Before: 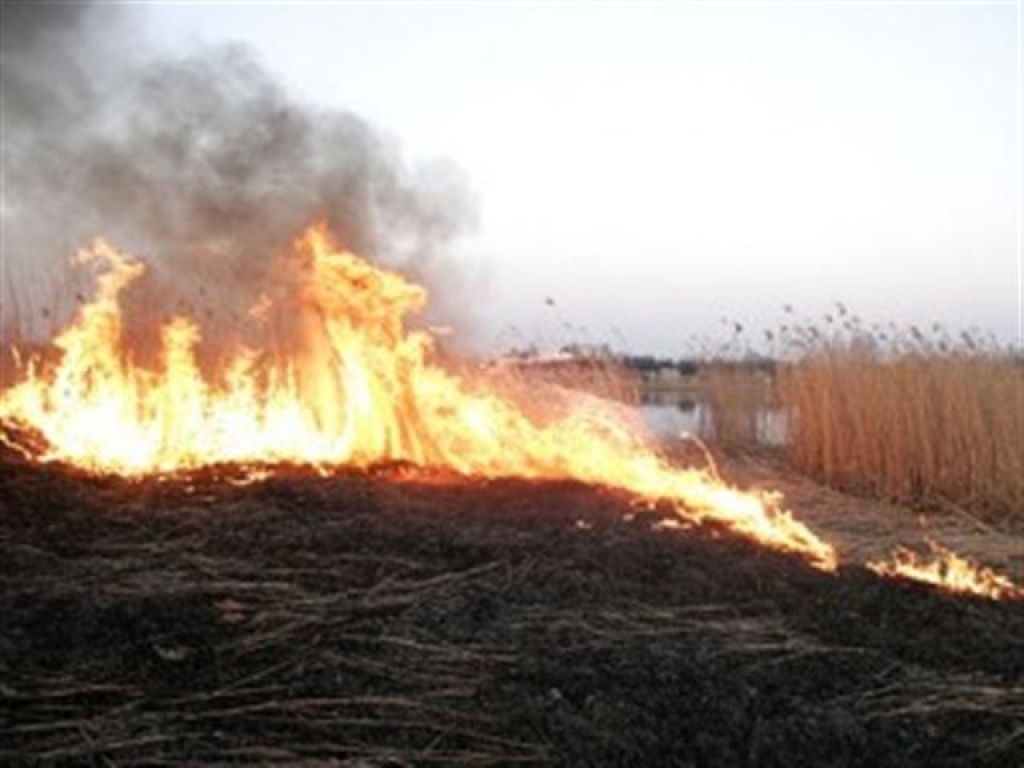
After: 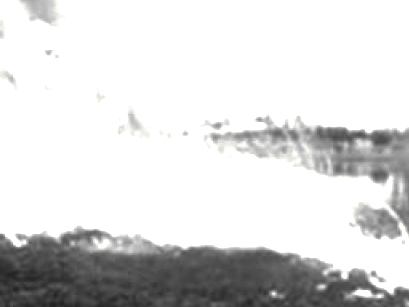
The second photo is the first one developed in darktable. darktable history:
local contrast: highlights 100%, shadows 100%, detail 120%, midtone range 0.2
crop: left 30%, top 30%, right 30%, bottom 30%
base curve: curves: ch0 [(0, 0) (0.595, 0.418) (1, 1)], preserve colors none
split-toning: shadows › saturation 0.61, highlights › saturation 0.58, balance -28.74, compress 87.36%
monochrome: on, module defaults
exposure: black level correction 0, exposure 1.45 EV, compensate exposure bias true, compensate highlight preservation false
